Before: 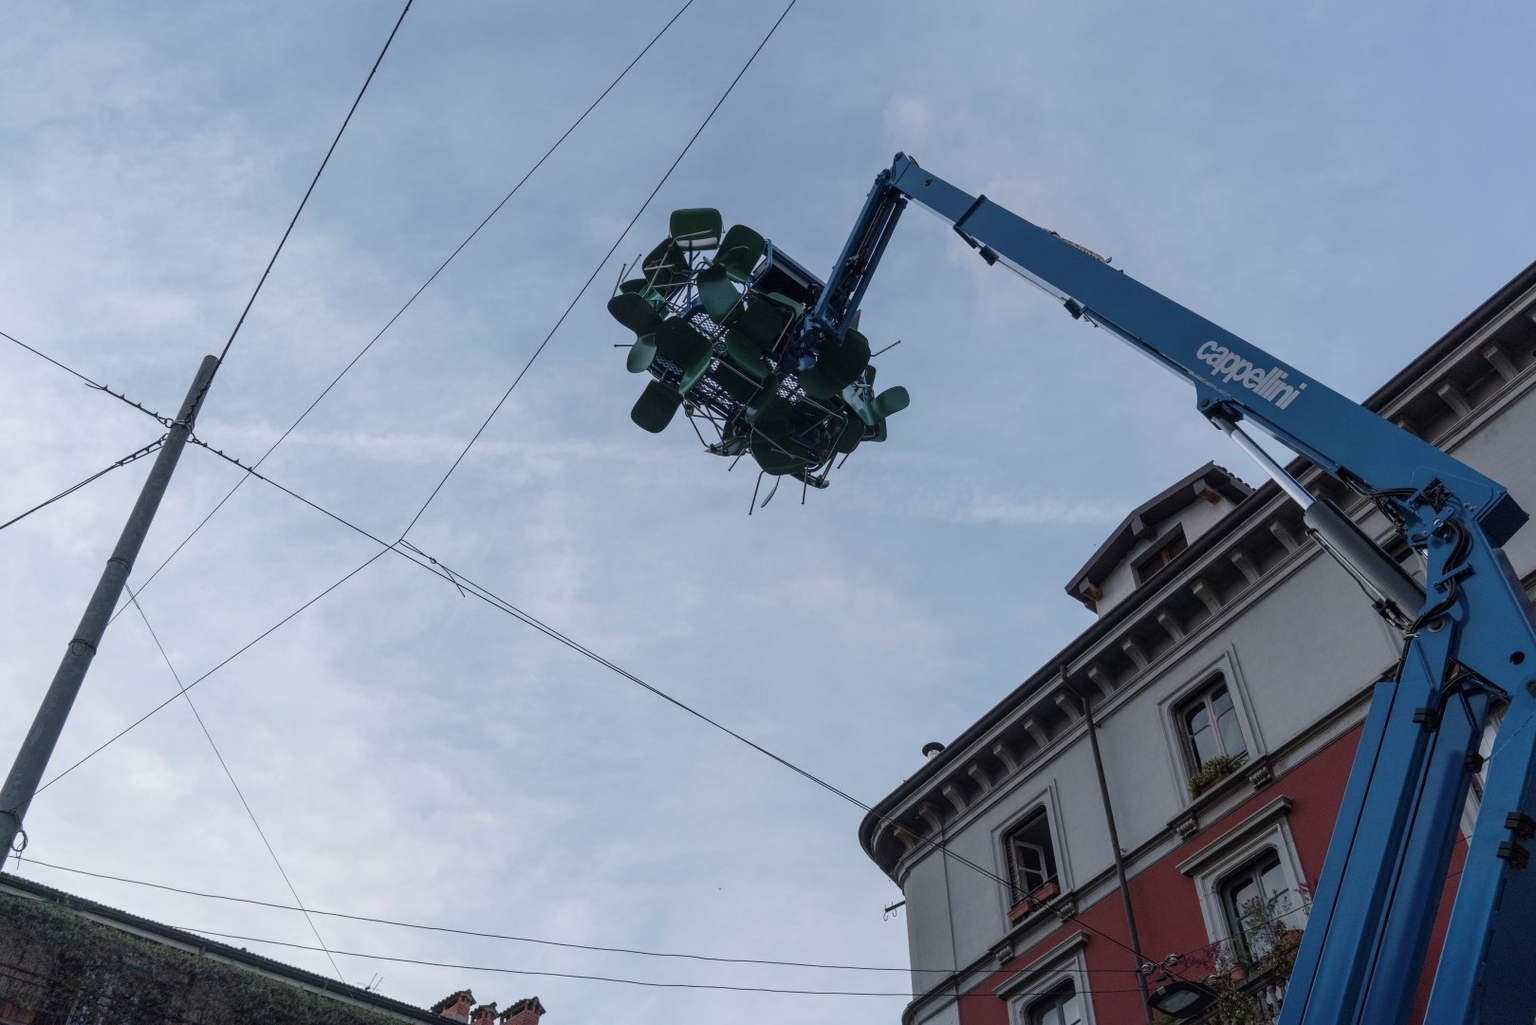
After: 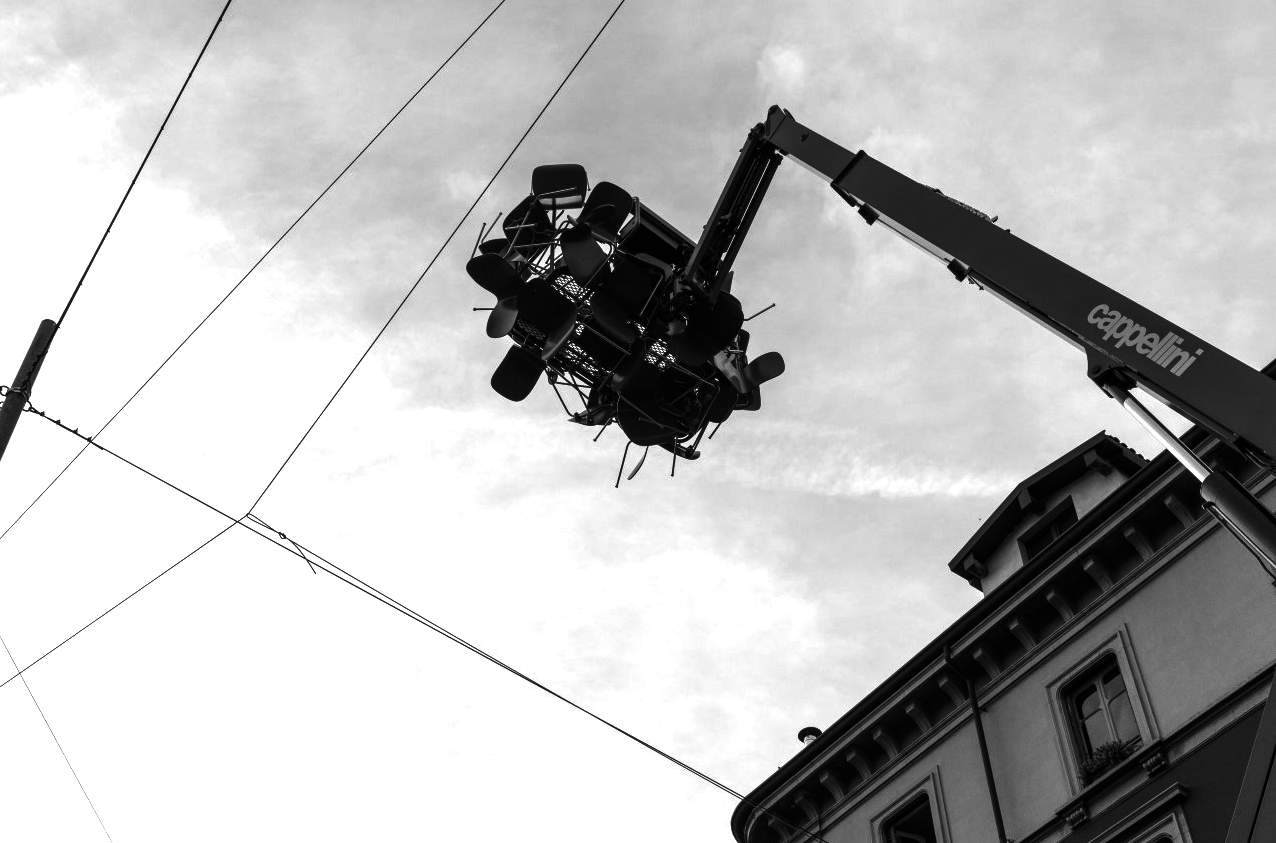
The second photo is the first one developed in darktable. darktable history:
crop and rotate: left 10.77%, top 5.1%, right 10.41%, bottom 16.76%
white balance: red 1, blue 1
exposure: black level correction 0, exposure 1.2 EV, compensate highlight preservation false
color balance rgb: perceptual saturation grading › global saturation 20%, global vibrance 20%
contrast brightness saturation: contrast -0.03, brightness -0.59, saturation -1
